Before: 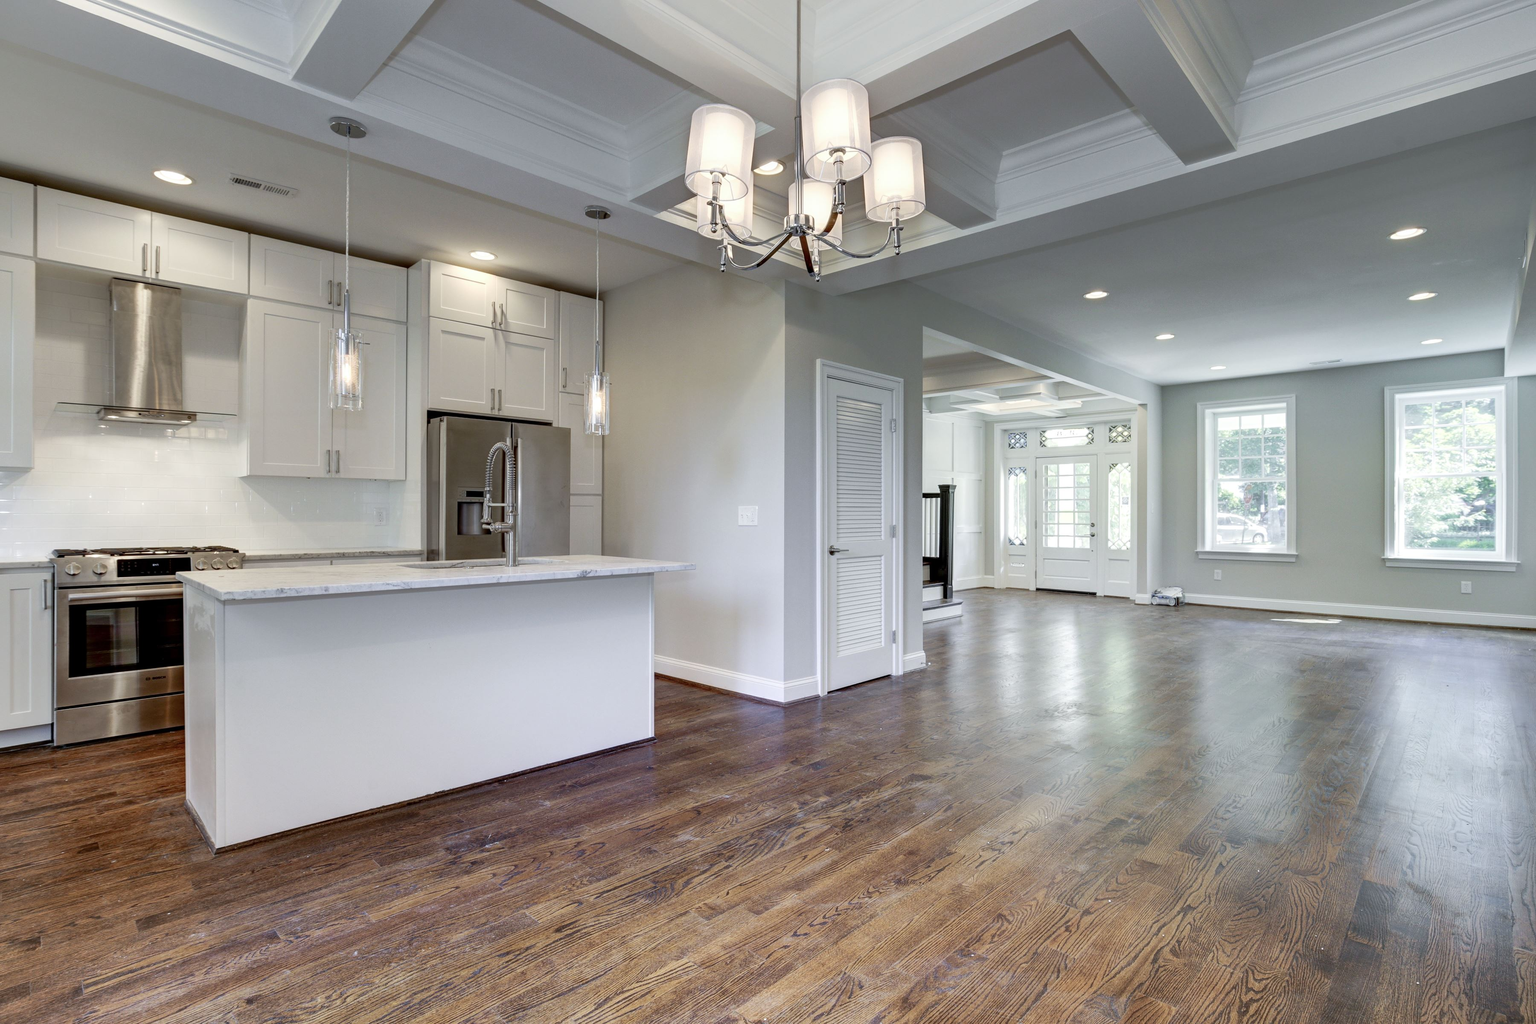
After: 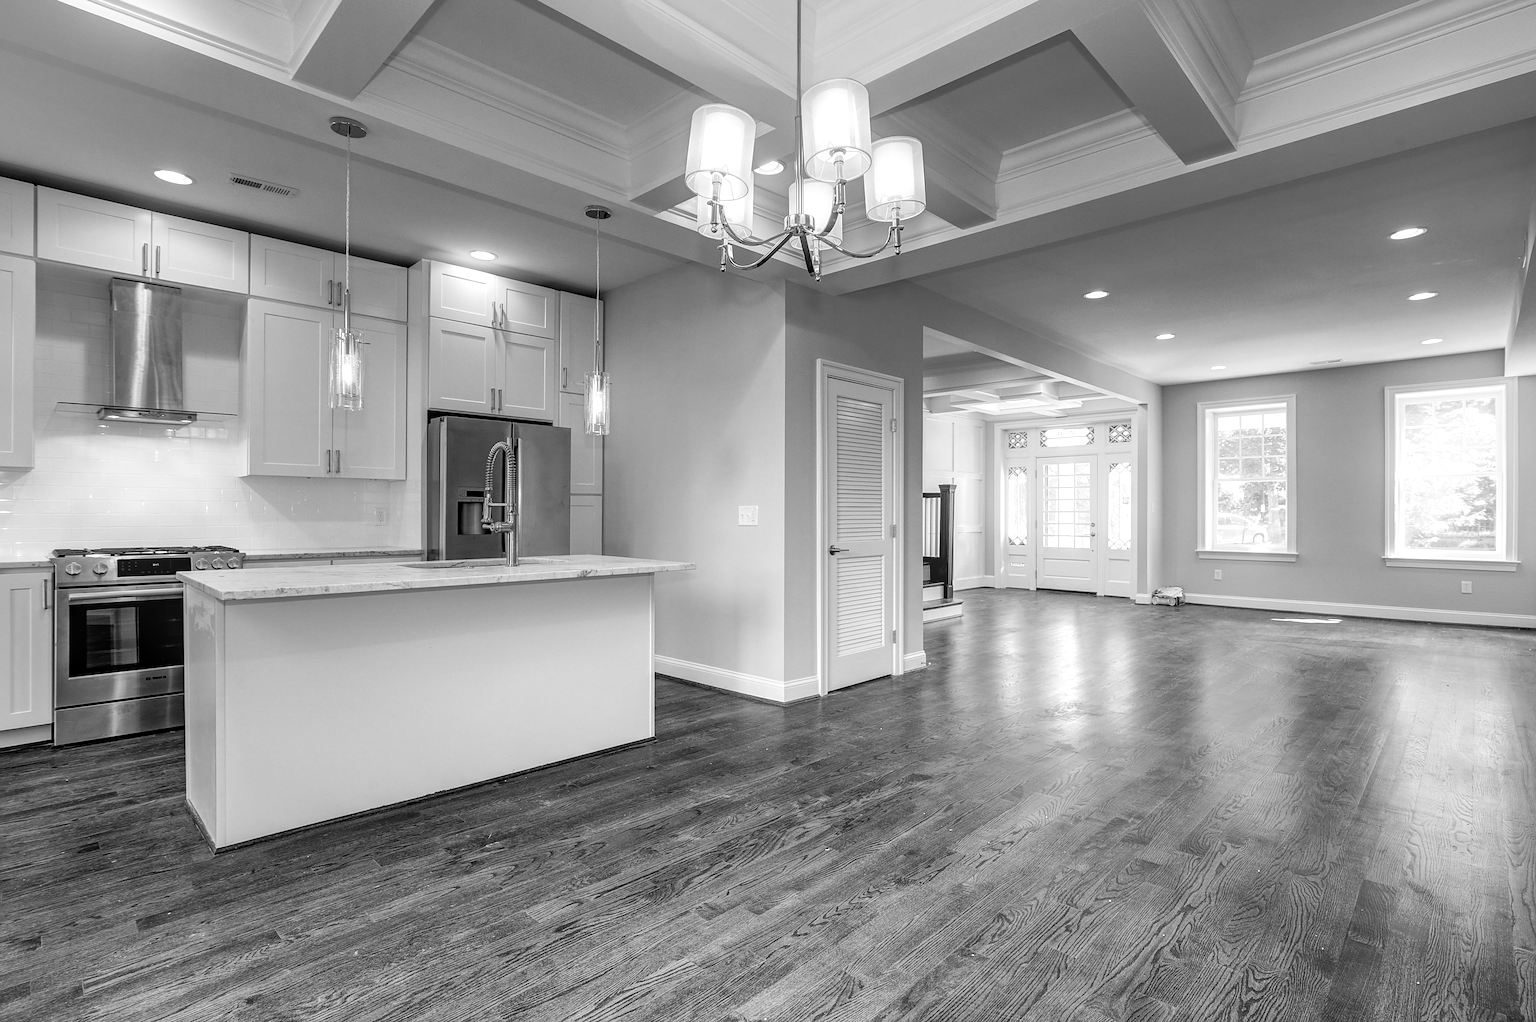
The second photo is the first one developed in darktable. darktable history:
local contrast: on, module defaults
sharpen: on, module defaults
bloom: size 15%, threshold 97%, strength 7%
color contrast: green-magenta contrast 0, blue-yellow contrast 0
contrast brightness saturation: contrast 0.04, saturation 0.07
crop: top 0.05%, bottom 0.098%
